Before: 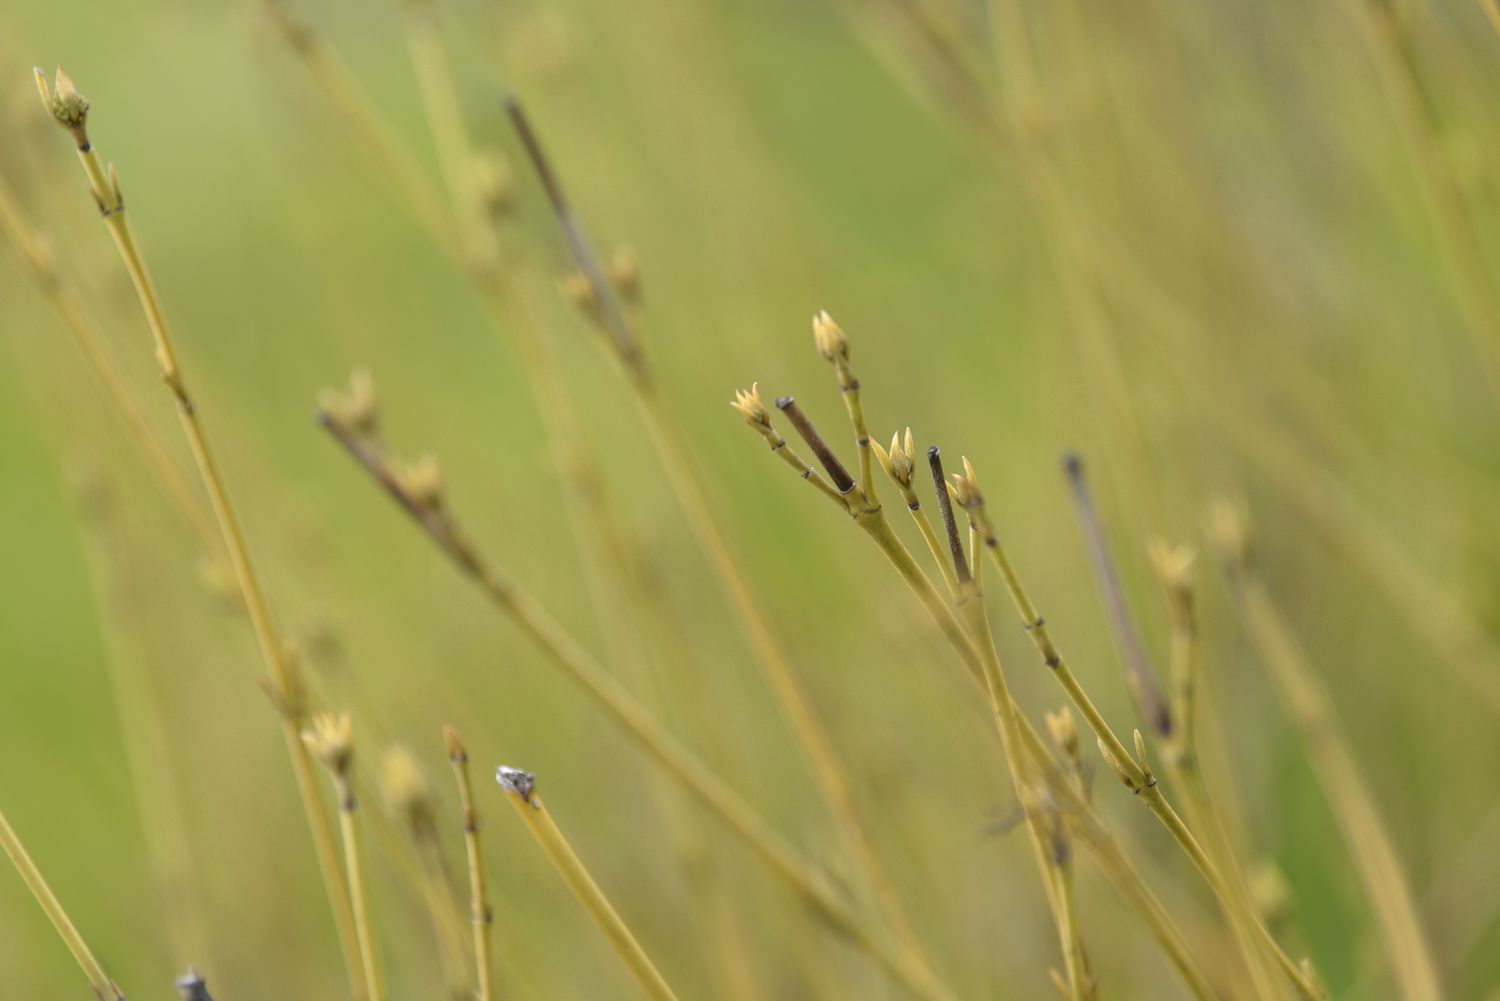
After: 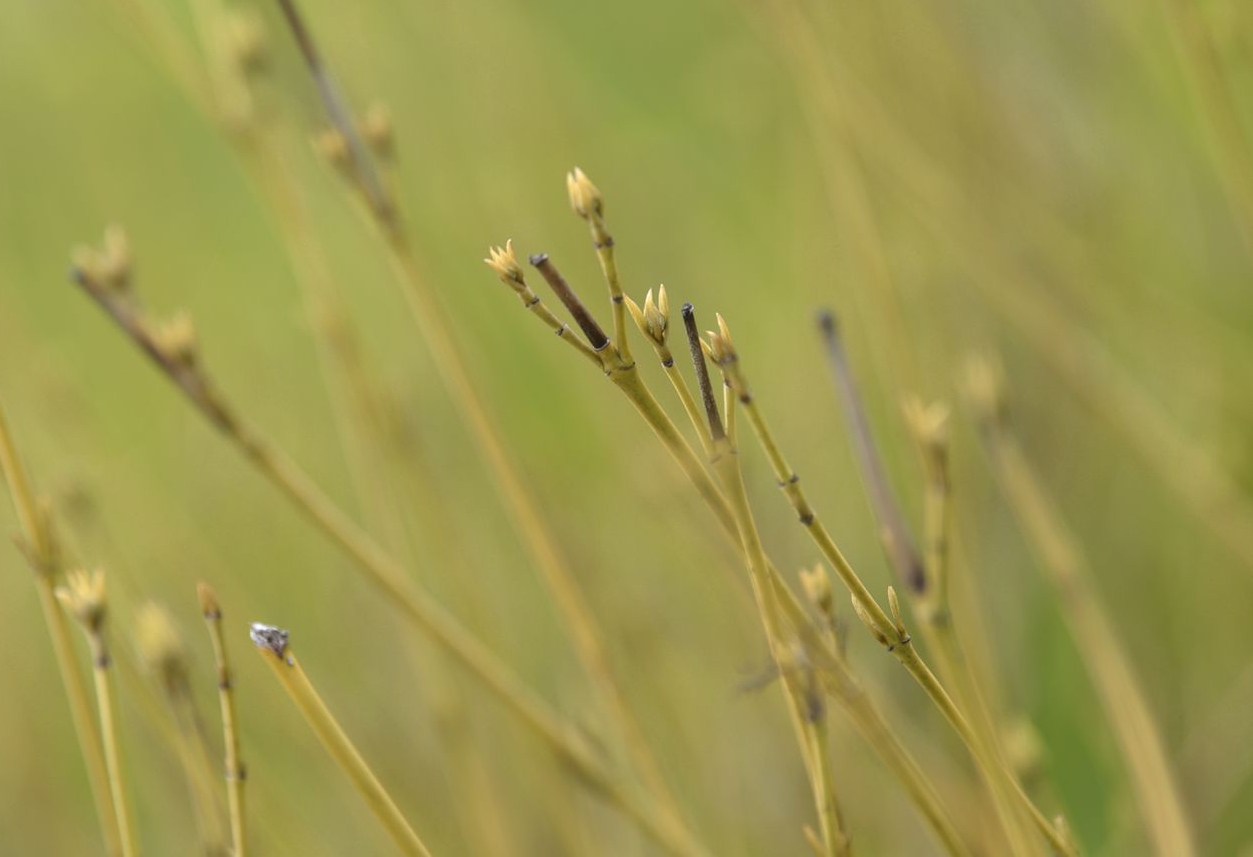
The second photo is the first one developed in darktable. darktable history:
crop: left 16.451%, top 14.303%
